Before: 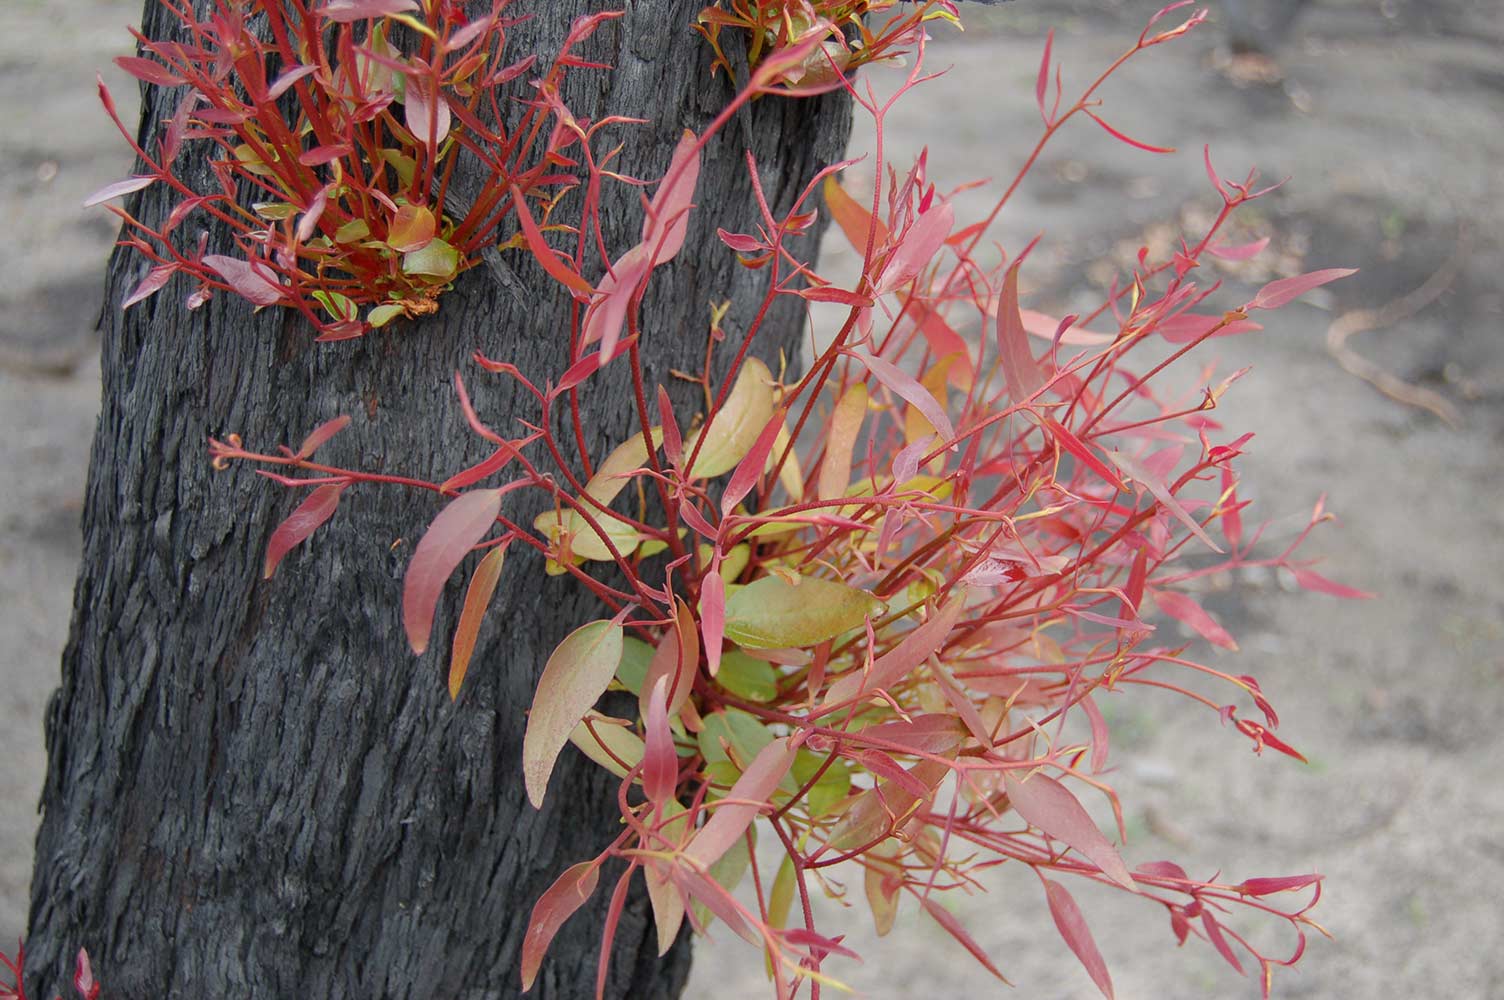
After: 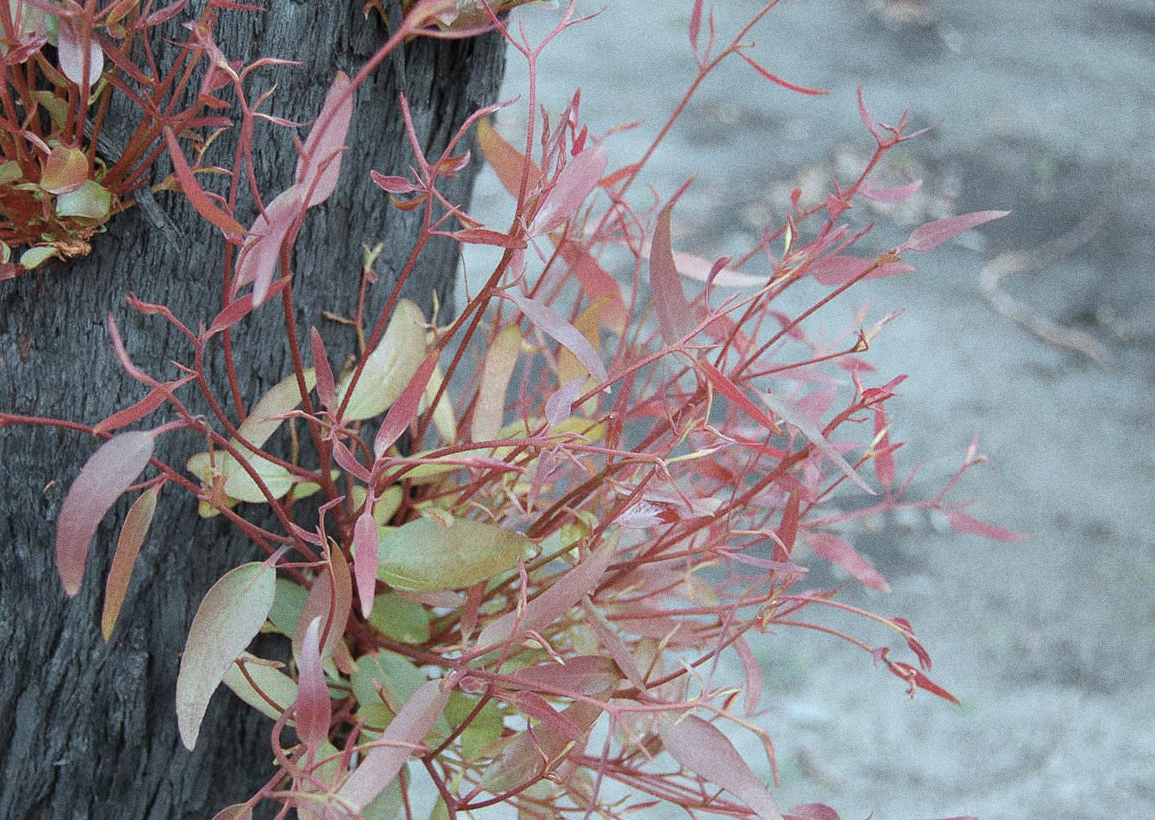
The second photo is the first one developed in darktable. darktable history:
crop: left 23.095%, top 5.827%, bottom 11.854%
exposure: exposure 0.197 EV, compensate highlight preservation false
grain: coarseness 9.61 ISO, strength 35.62%
color correction: highlights a* -12.64, highlights b* -18.1, saturation 0.7
